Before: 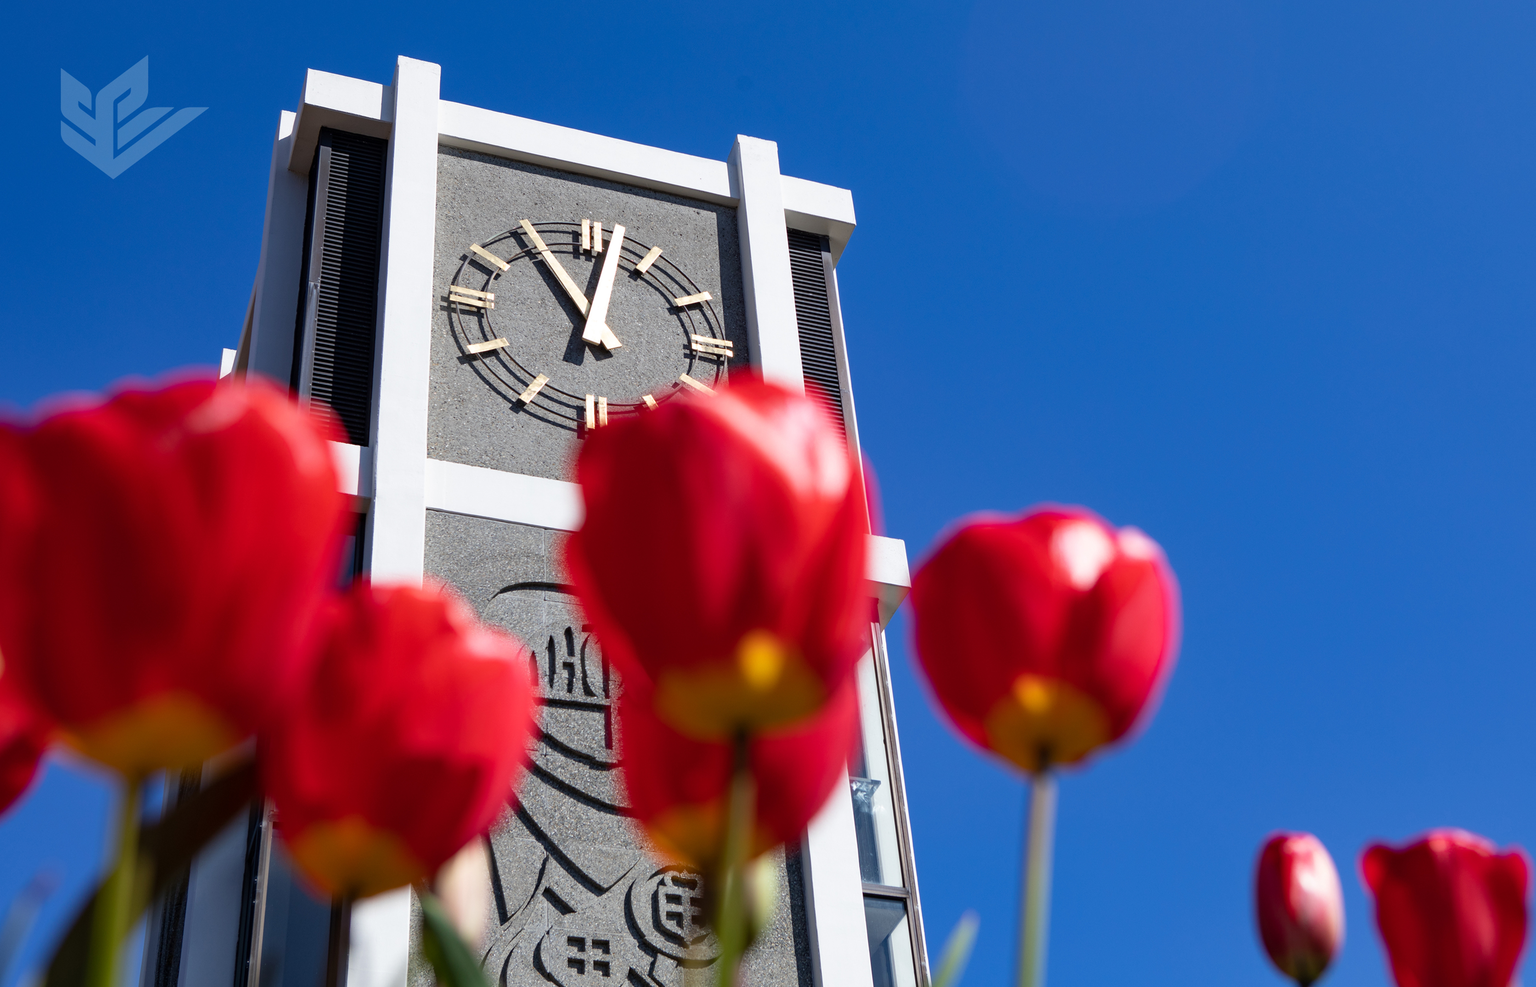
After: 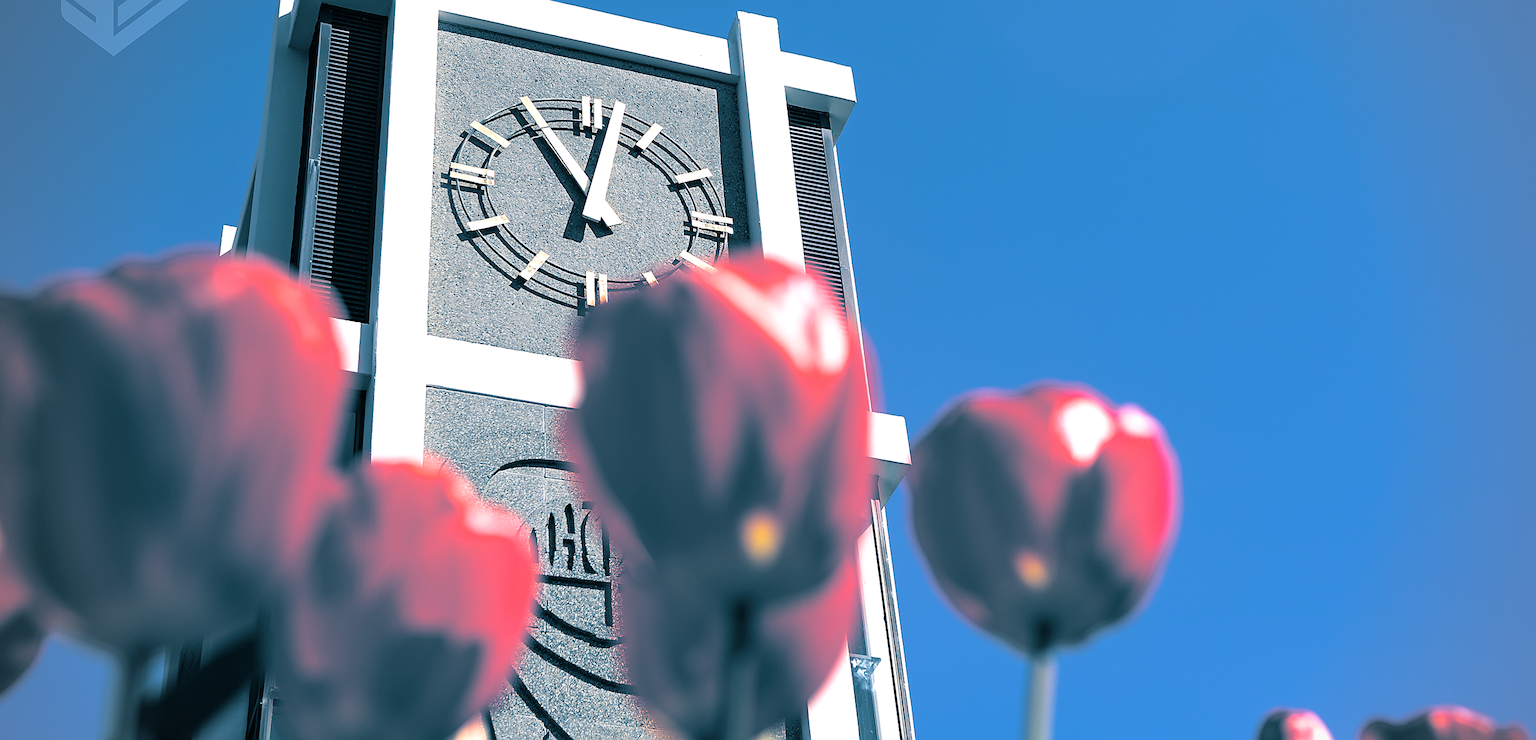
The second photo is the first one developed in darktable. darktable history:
crop and rotate: top 12.5%, bottom 12.5%
vignetting: fall-off radius 60.92%
sharpen: radius 1.4, amount 1.25, threshold 0.7
exposure: black level correction 0, exposure 0.5 EV, compensate exposure bias true, compensate highlight preservation false
split-toning: shadows › hue 212.4°, balance -70
